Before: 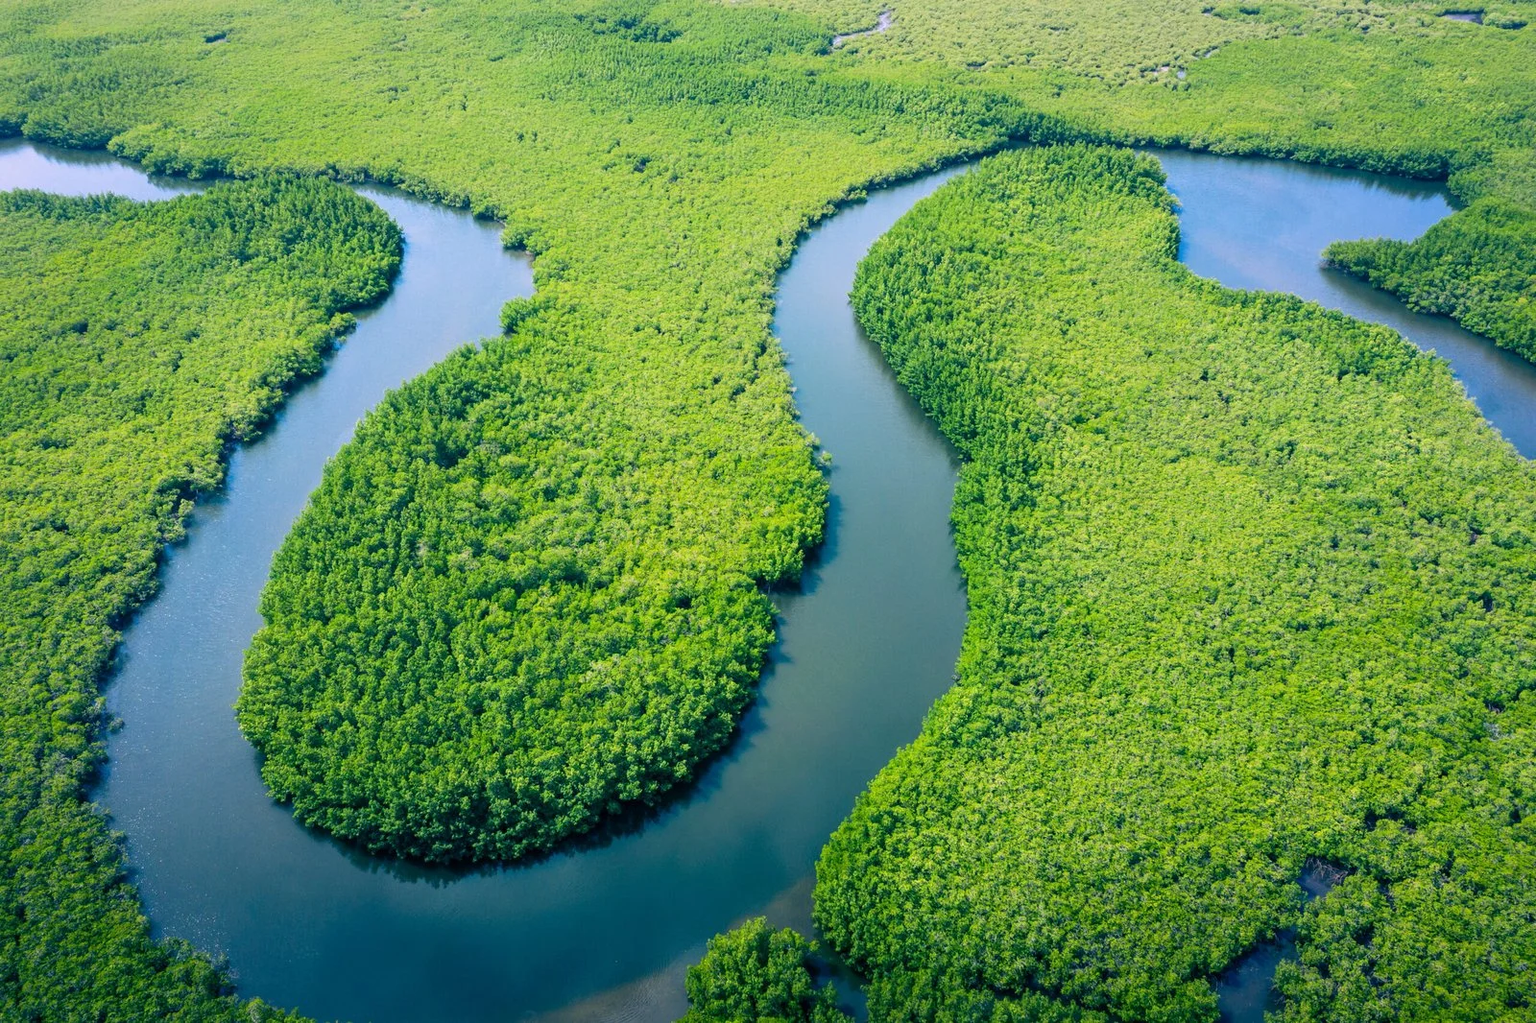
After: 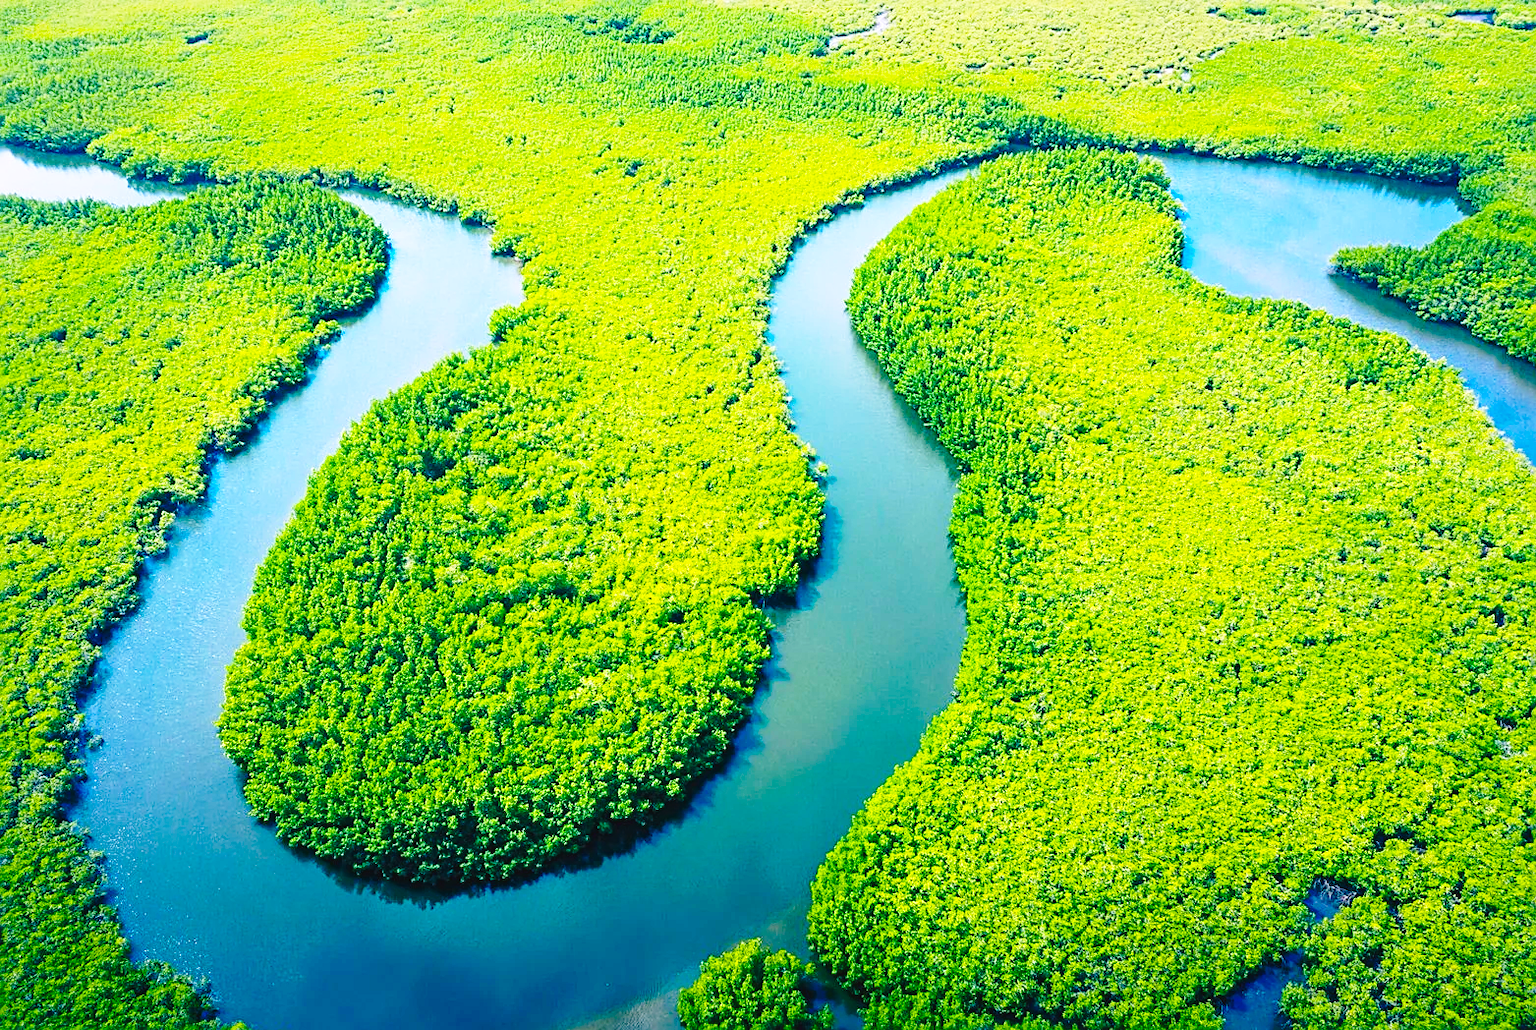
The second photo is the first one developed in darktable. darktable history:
exposure: exposure 0.209 EV, compensate highlight preservation false
base curve: curves: ch0 [(0, 0) (0.036, 0.037) (0.121, 0.228) (0.46, 0.76) (0.859, 0.983) (1, 1)], preserve colors none
sharpen: amount 0.492
crop and rotate: left 1.548%, right 0.74%, bottom 1.532%
color balance rgb: shadows lift › chroma 0.928%, shadows lift › hue 113.19°, global offset › luminance 0.468%, linear chroma grading › global chroma 33.997%, perceptual saturation grading › global saturation 0.226%
haze removal: compatibility mode true, adaptive false
